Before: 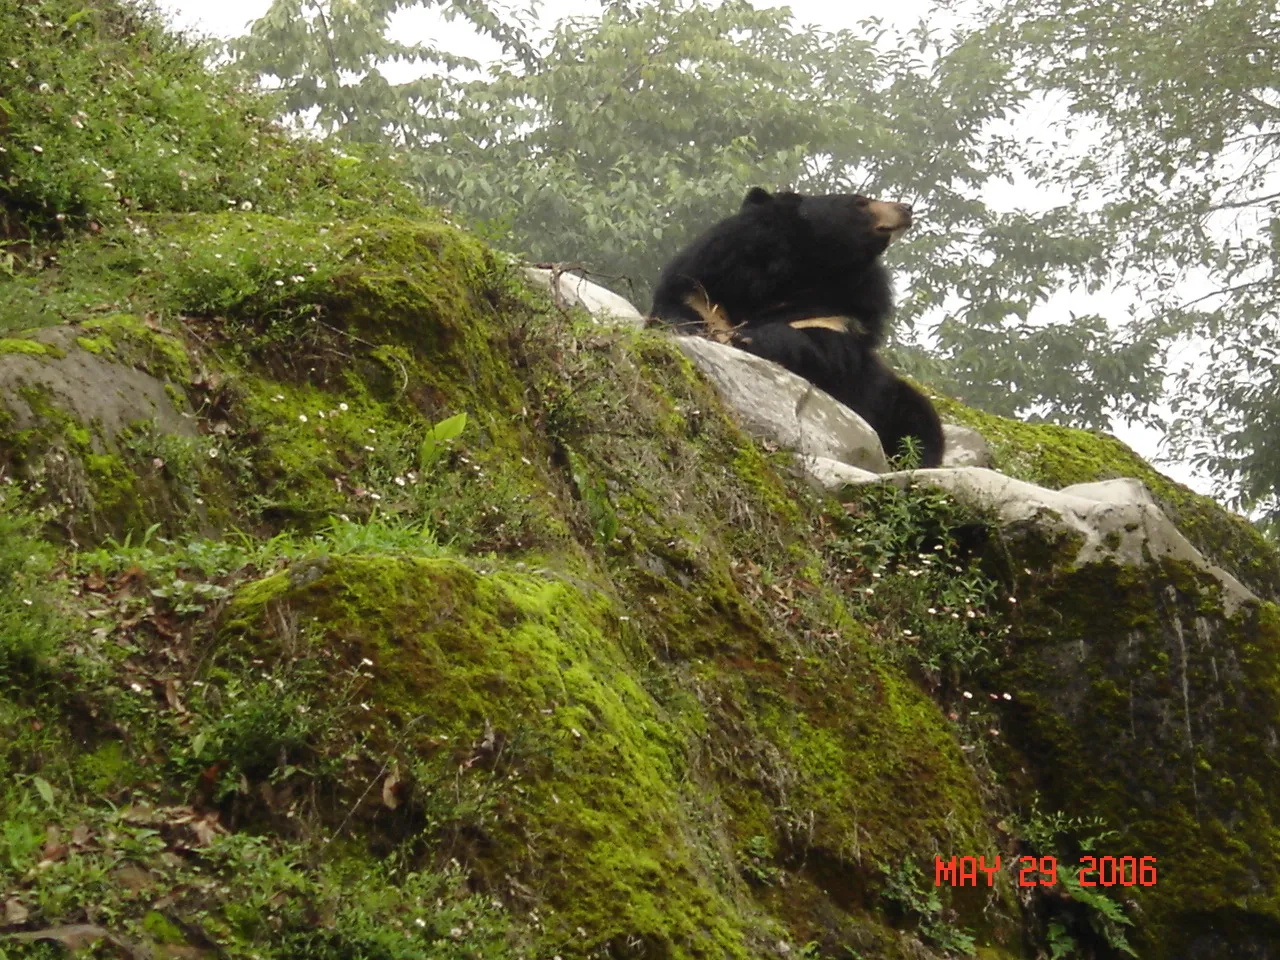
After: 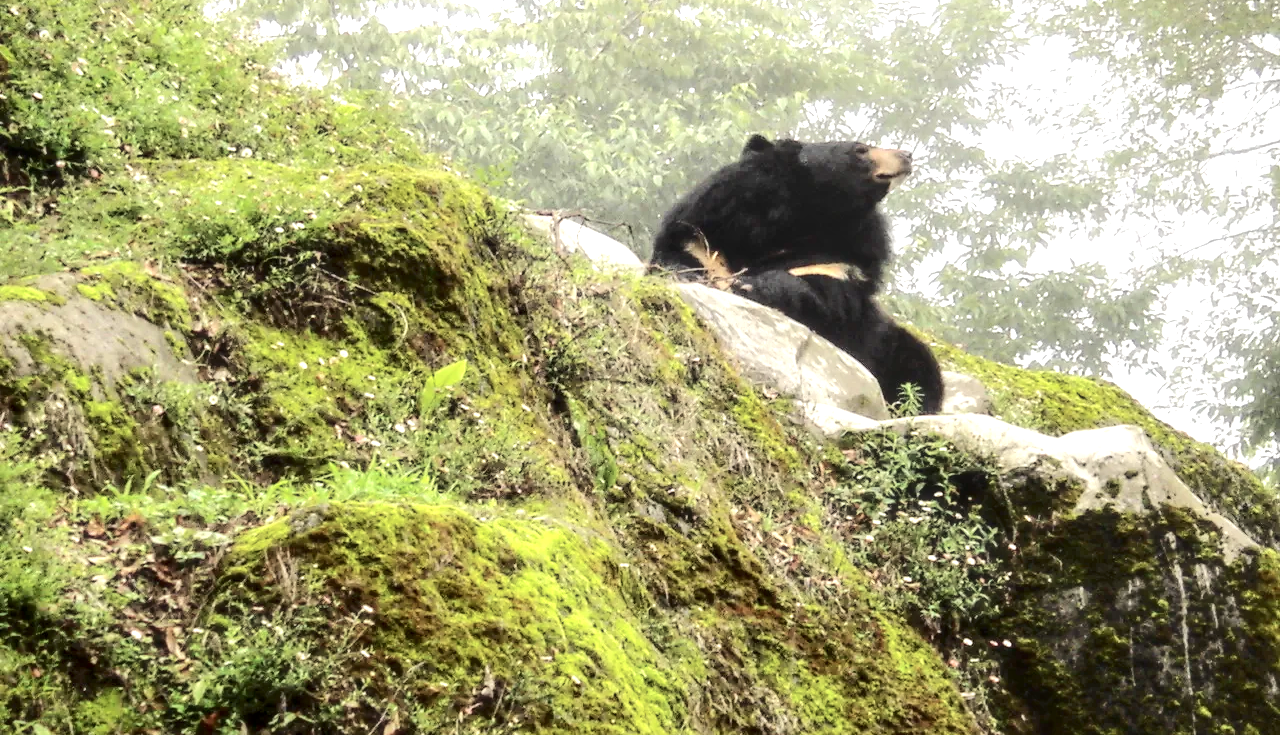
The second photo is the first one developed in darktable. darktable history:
crop: top 5.611%, bottom 17.806%
vignetting: fall-off start 99.51%, brightness -0.241, saturation 0.132, width/height ratio 1.309
exposure: exposure 0.95 EV, compensate exposure bias true, compensate highlight preservation false
haze removal: strength -0.107
tone equalizer: -7 EV 0.213 EV, -6 EV 0.103 EV, -5 EV 0.086 EV, -4 EV 0.065 EV, -2 EV -0.036 EV, -1 EV -0.049 EV, +0 EV -0.087 EV
tone curve: curves: ch0 [(0, 0) (0.003, 0.003) (0.011, 0.009) (0.025, 0.018) (0.044, 0.027) (0.069, 0.034) (0.1, 0.043) (0.136, 0.056) (0.177, 0.084) (0.224, 0.138) (0.277, 0.203) (0.335, 0.329) (0.399, 0.451) (0.468, 0.572) (0.543, 0.671) (0.623, 0.754) (0.709, 0.821) (0.801, 0.88) (0.898, 0.938) (1, 1)], color space Lab, independent channels, preserve colors none
local contrast: highlights 63%, detail 143%, midtone range 0.433
